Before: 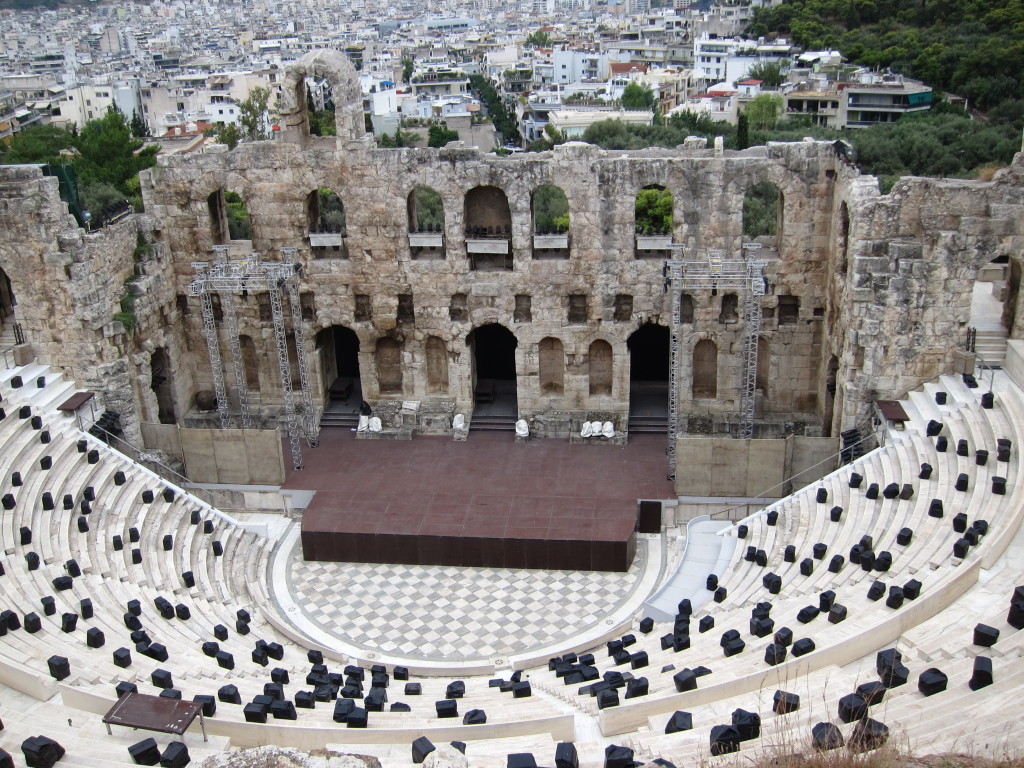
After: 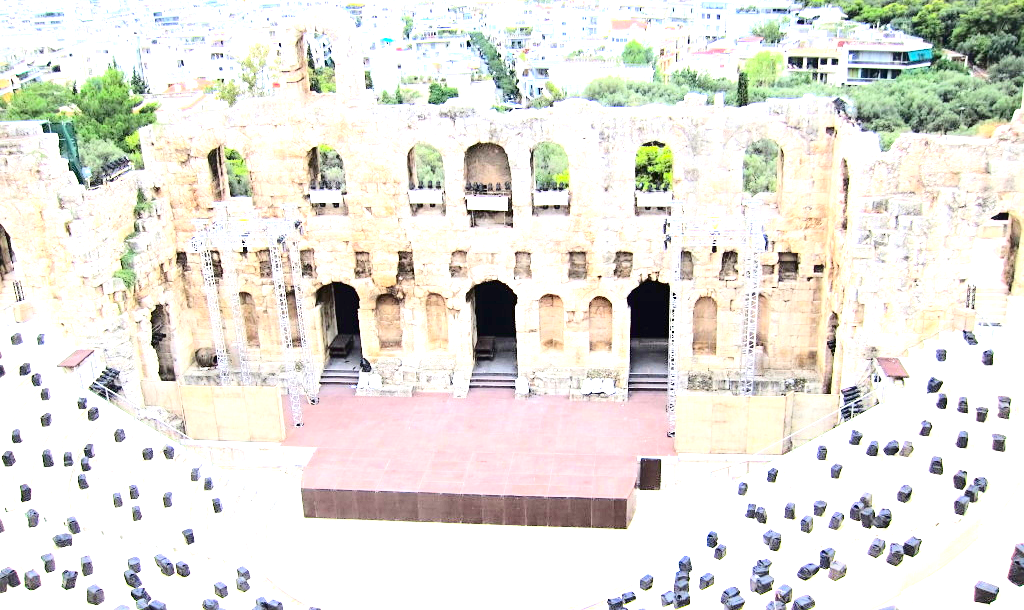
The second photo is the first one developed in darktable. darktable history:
exposure: black level correction 0.001, exposure 2.503 EV, compensate exposure bias true, compensate highlight preservation false
crop and rotate: top 5.648%, bottom 14.924%
tone curve: curves: ch0 [(0, 0) (0.003, 0.002) (0.011, 0.007) (0.025, 0.014) (0.044, 0.023) (0.069, 0.033) (0.1, 0.052) (0.136, 0.081) (0.177, 0.134) (0.224, 0.205) (0.277, 0.296) (0.335, 0.401) (0.399, 0.501) (0.468, 0.589) (0.543, 0.658) (0.623, 0.738) (0.709, 0.804) (0.801, 0.871) (0.898, 0.93) (1, 1)], color space Lab, independent channels, preserve colors none
contrast brightness saturation: contrast 0.23, brightness 0.114, saturation 0.29
sharpen: amount 0.203
